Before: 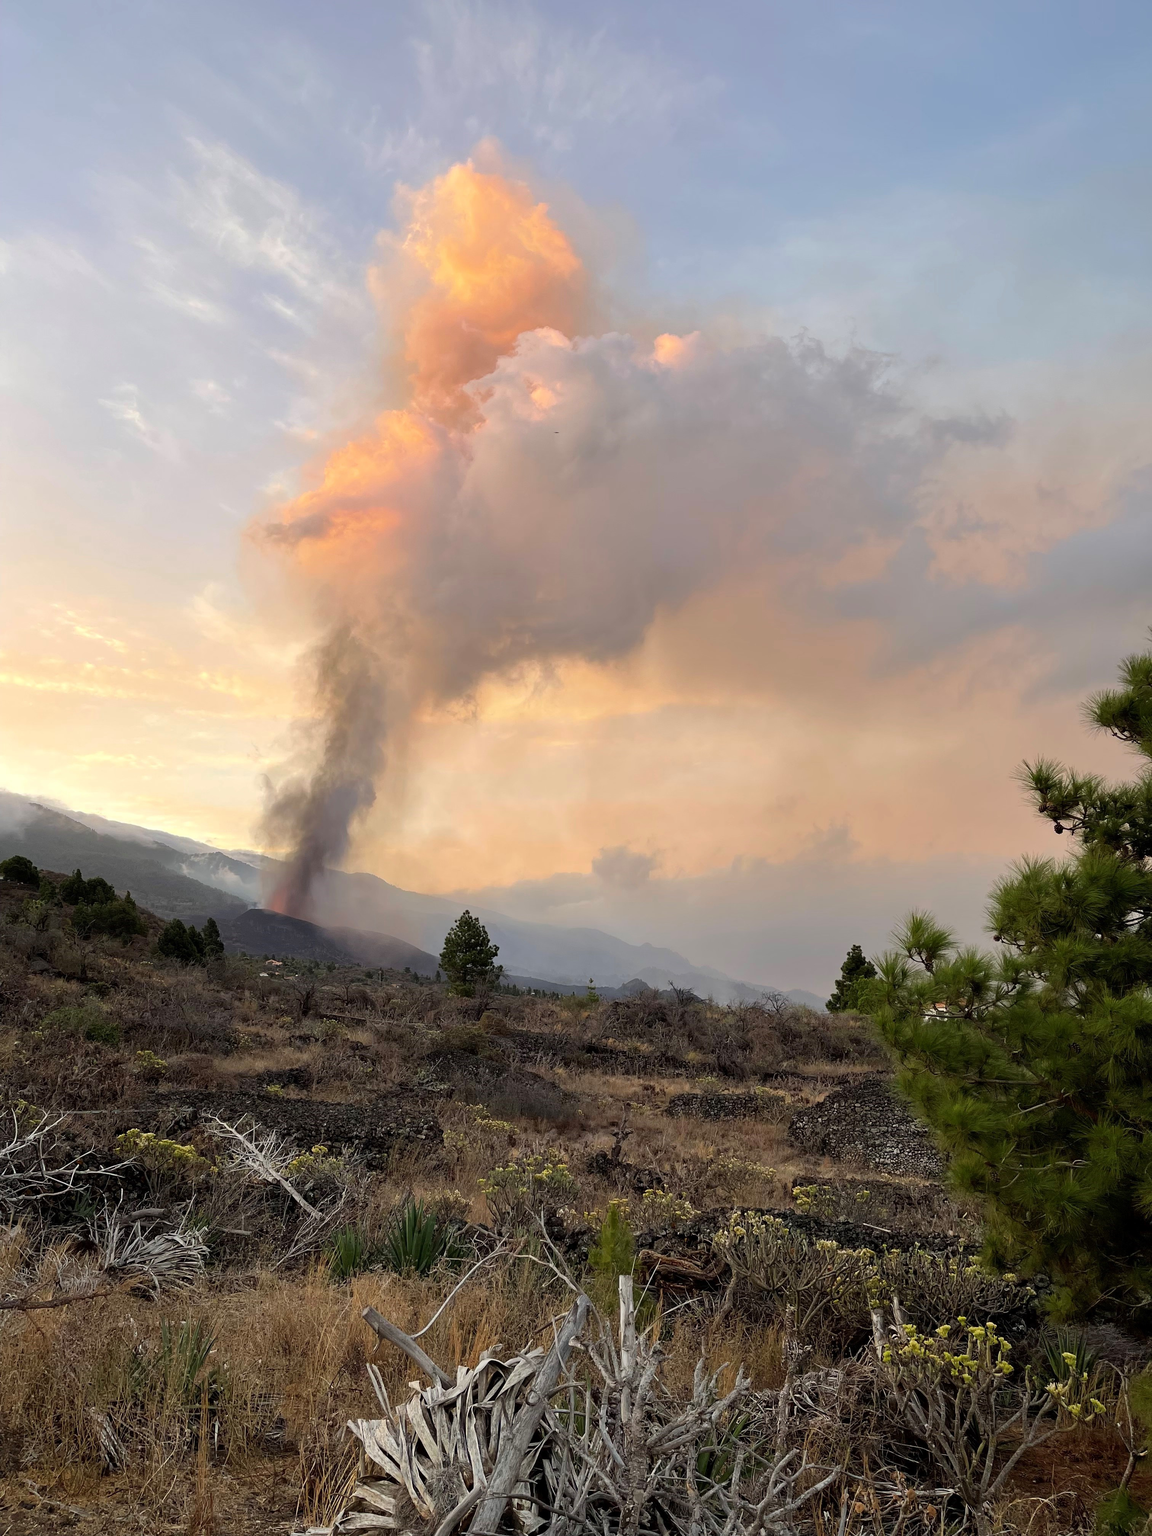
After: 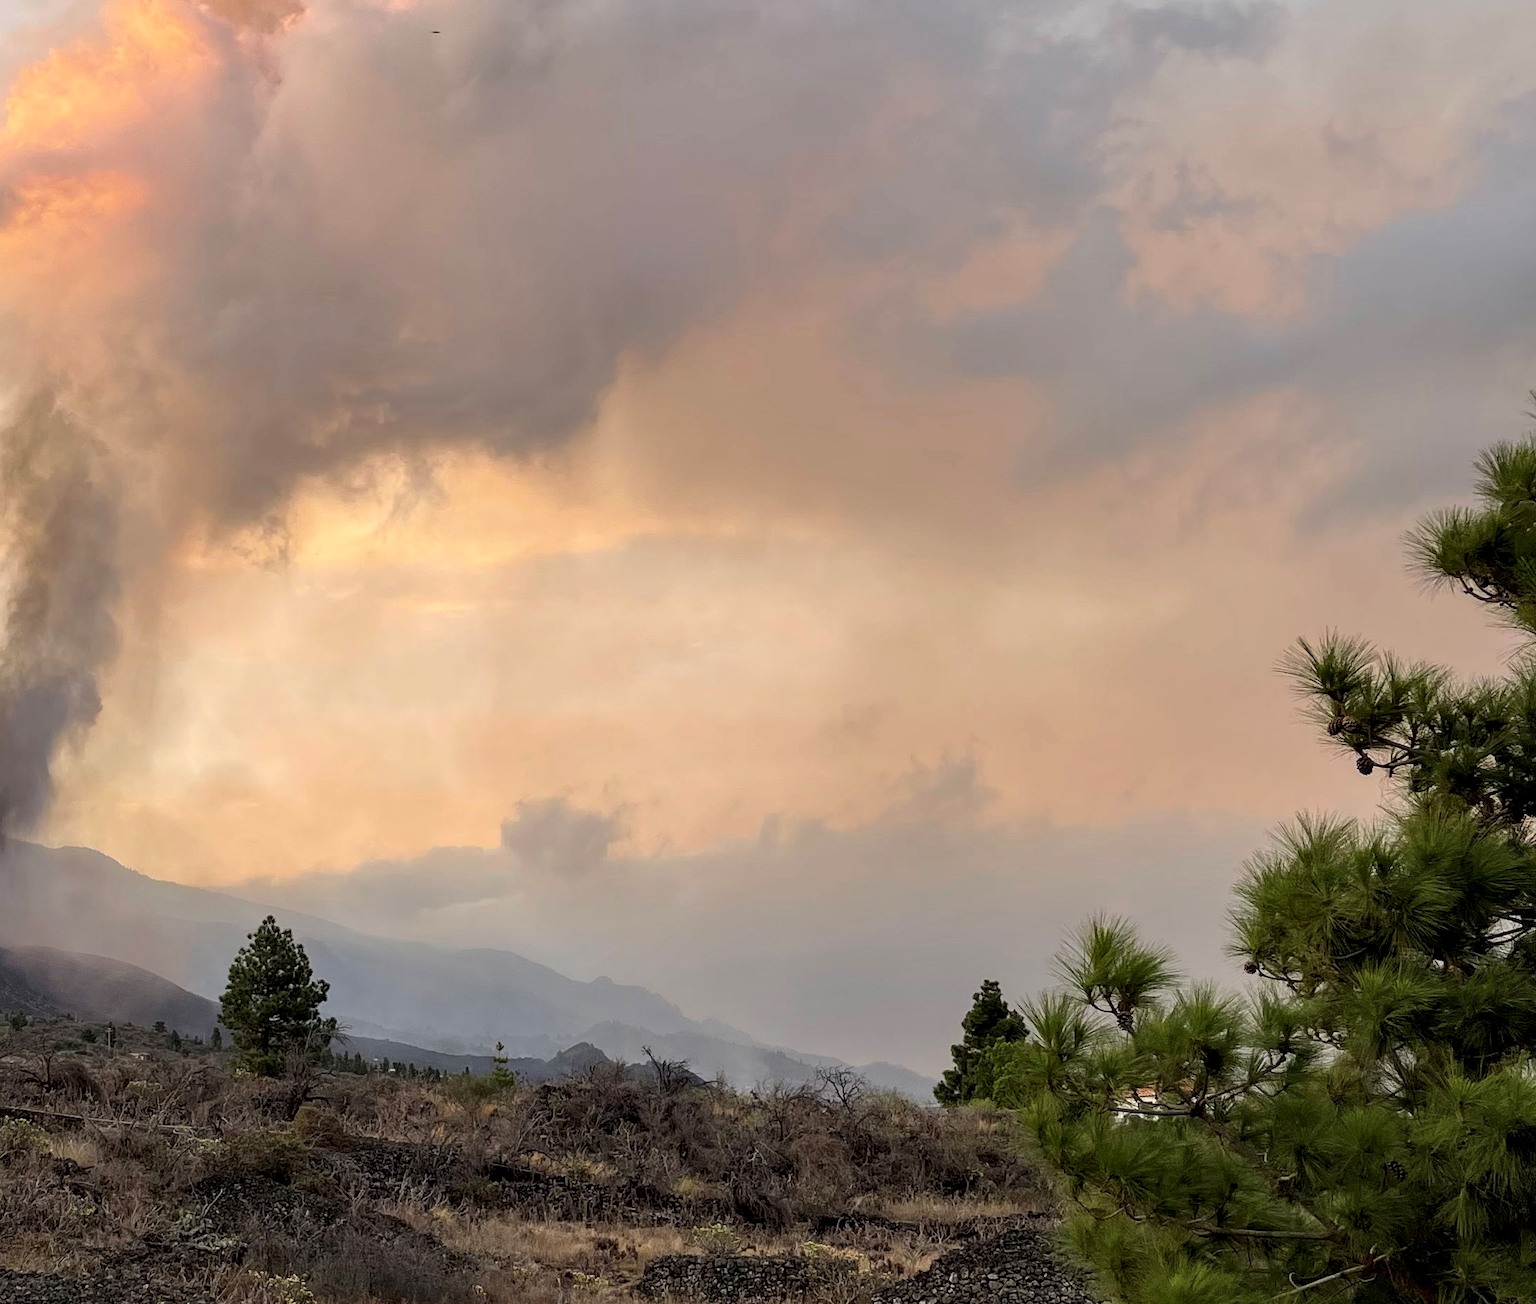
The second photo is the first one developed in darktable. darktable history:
crop and rotate: left 27.938%, top 27.046%, bottom 27.046%
local contrast: detail 130%
